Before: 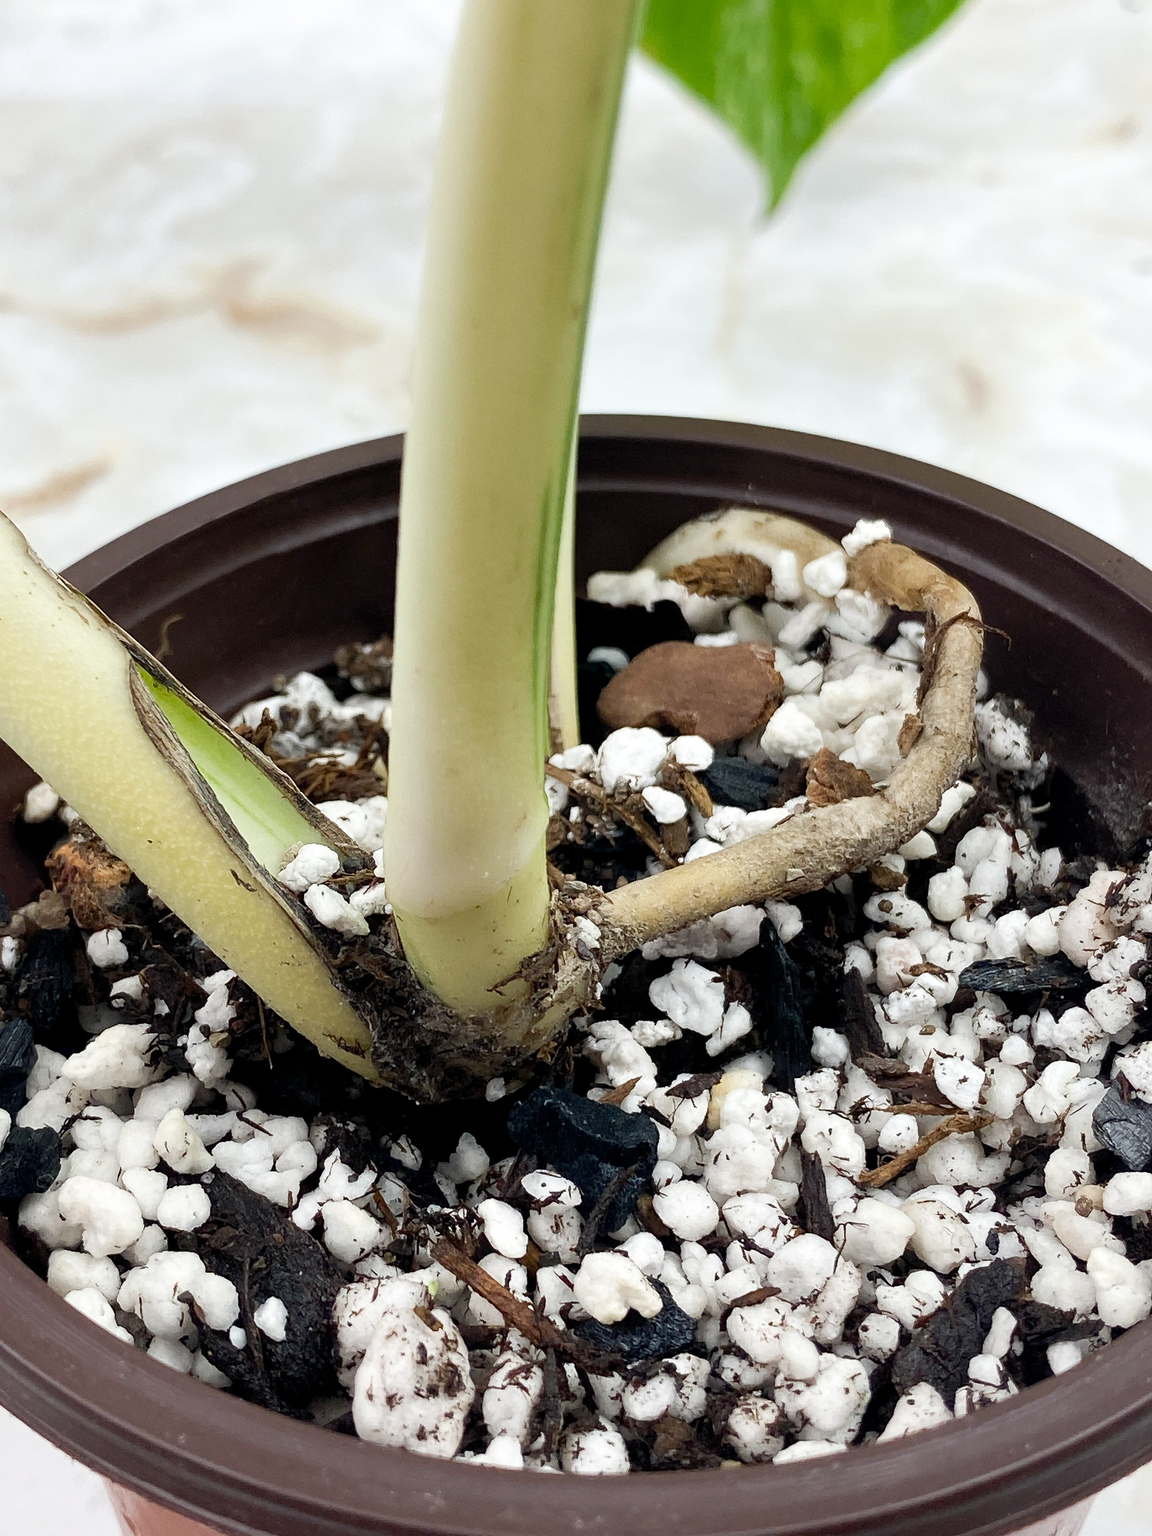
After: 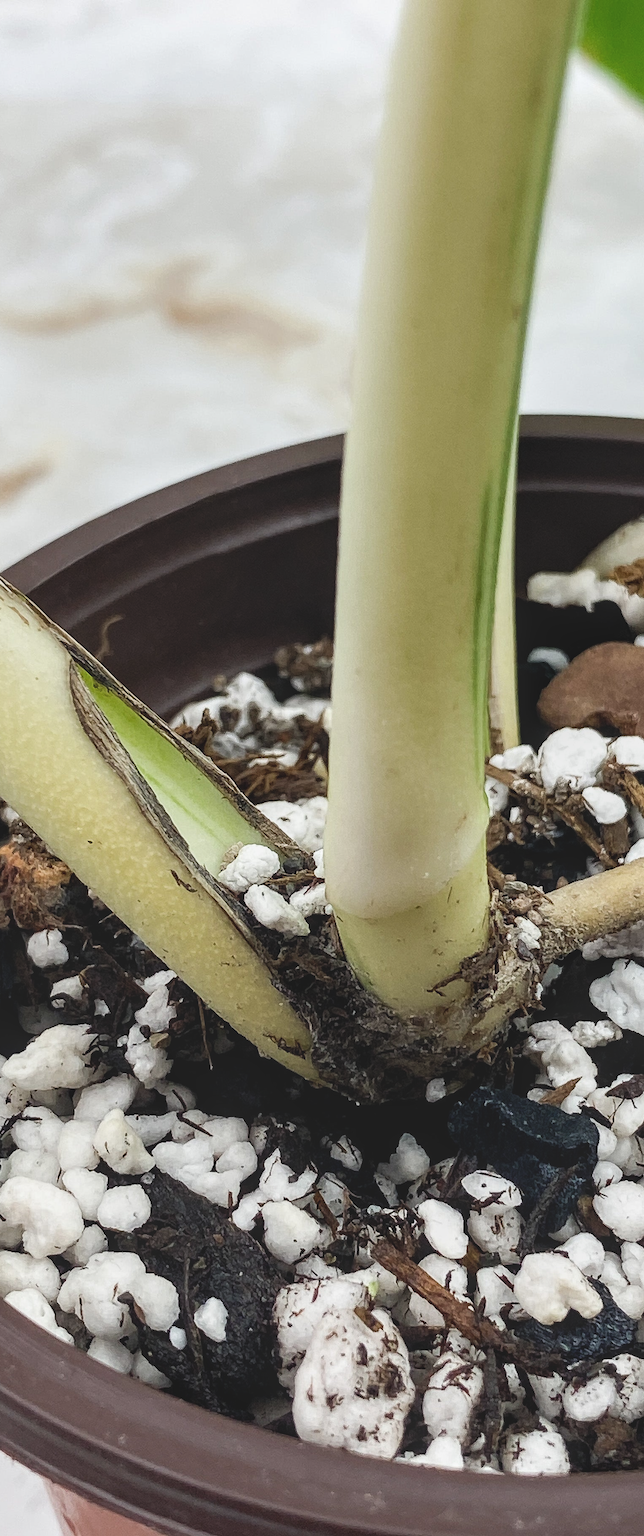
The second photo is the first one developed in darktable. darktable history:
local contrast: on, module defaults
tone equalizer: on, module defaults
crop: left 5.239%, right 38.777%
exposure: black level correction -0.015, exposure -0.196 EV, compensate exposure bias true, compensate highlight preservation false
